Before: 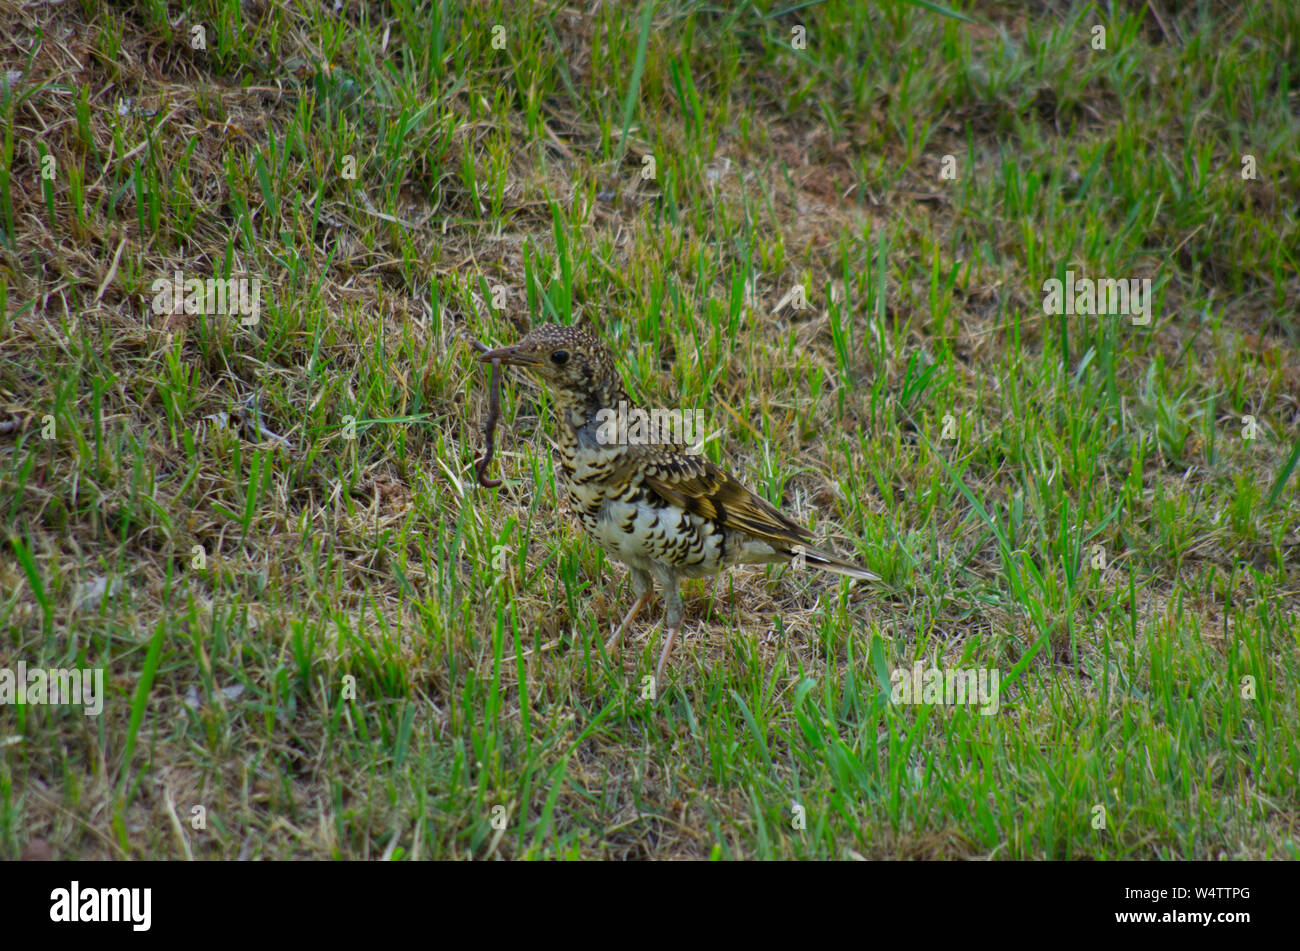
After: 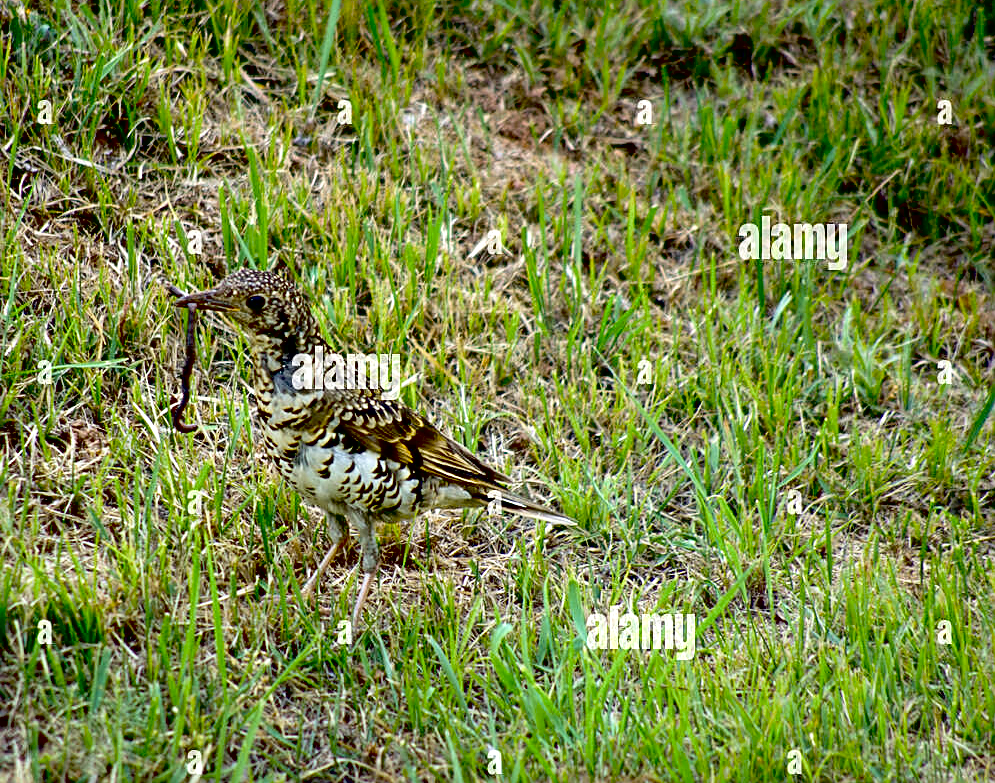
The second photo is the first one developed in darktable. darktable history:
contrast brightness saturation: contrast 0.102, saturation -0.356
exposure: black level correction 0.034, exposure 0.906 EV, compensate exposure bias true, compensate highlight preservation false
velvia: on, module defaults
crop: left 23.415%, top 5.839%, bottom 11.809%
sharpen: on, module defaults
